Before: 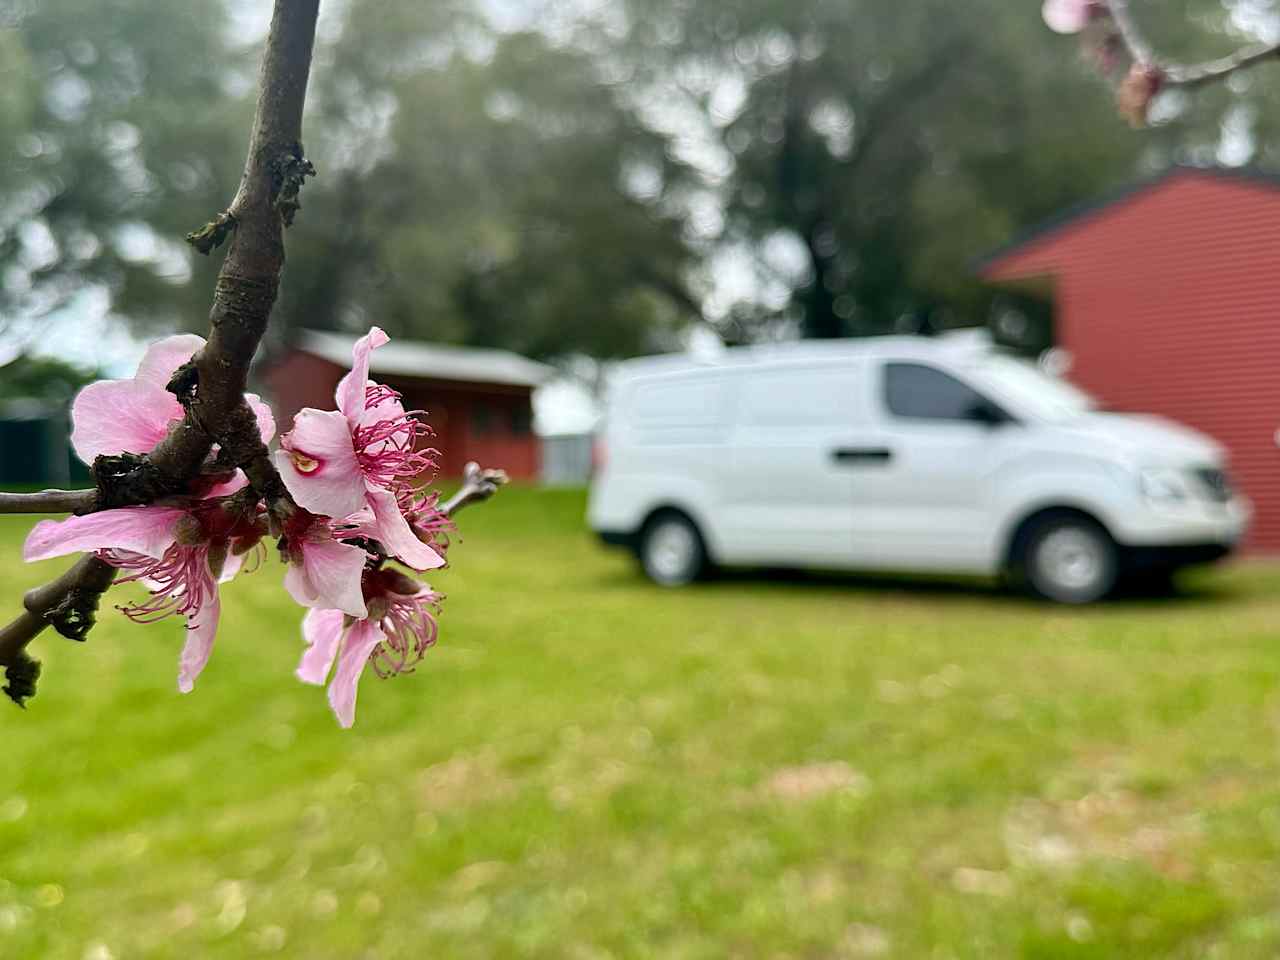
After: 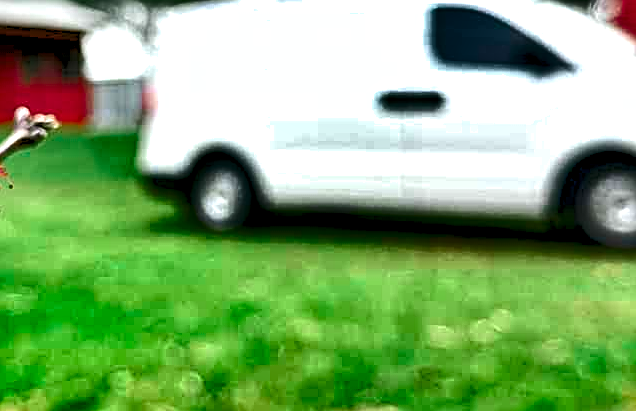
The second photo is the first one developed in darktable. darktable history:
crop: left 35.162%, top 37.065%, right 15.076%, bottom 20.104%
exposure: black level correction 0, exposure 0.697 EV, compensate highlight preservation false
color zones: curves: ch0 [(0, 0.466) (0.128, 0.466) (0.25, 0.5) (0.375, 0.456) (0.5, 0.5) (0.625, 0.5) (0.737, 0.652) (0.875, 0.5)]; ch1 [(0, 0.603) (0.125, 0.618) (0.261, 0.348) (0.372, 0.353) (0.497, 0.363) (0.611, 0.45) (0.731, 0.427) (0.875, 0.518) (0.998, 0.652)]; ch2 [(0, 0.559) (0.125, 0.451) (0.253, 0.564) (0.37, 0.578) (0.5, 0.466) (0.625, 0.471) (0.731, 0.471) (0.88, 0.485)]
shadows and highlights: shadows 19.62, highlights -84.92, soften with gaussian
levels: levels [0.093, 0.434, 0.988]
sharpen: radius 2.547, amount 0.646
local contrast: highlights 103%, shadows 103%, detail 119%, midtone range 0.2
